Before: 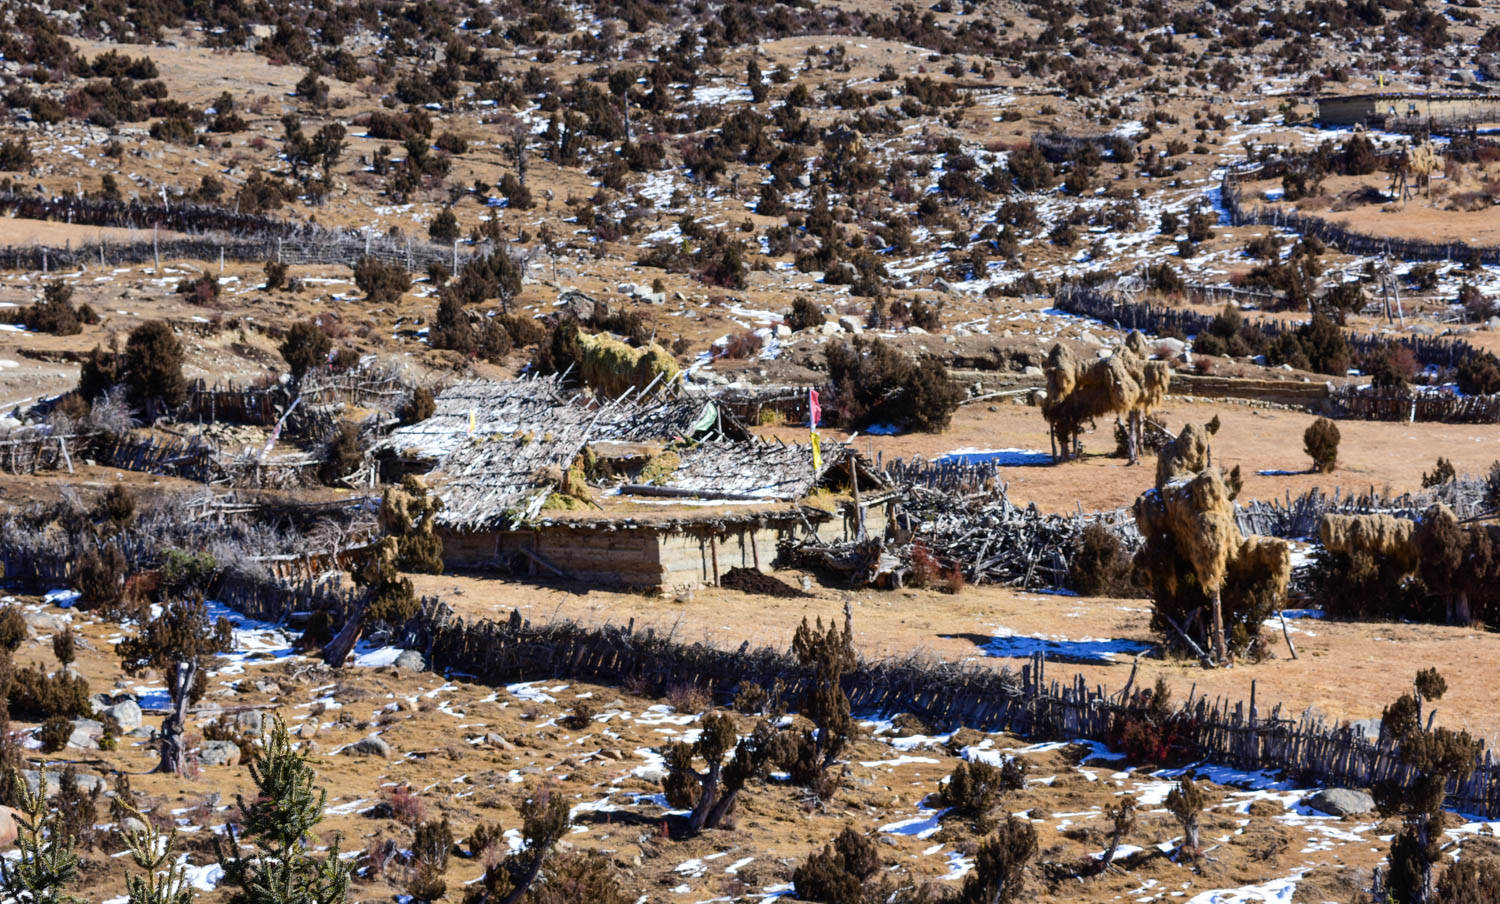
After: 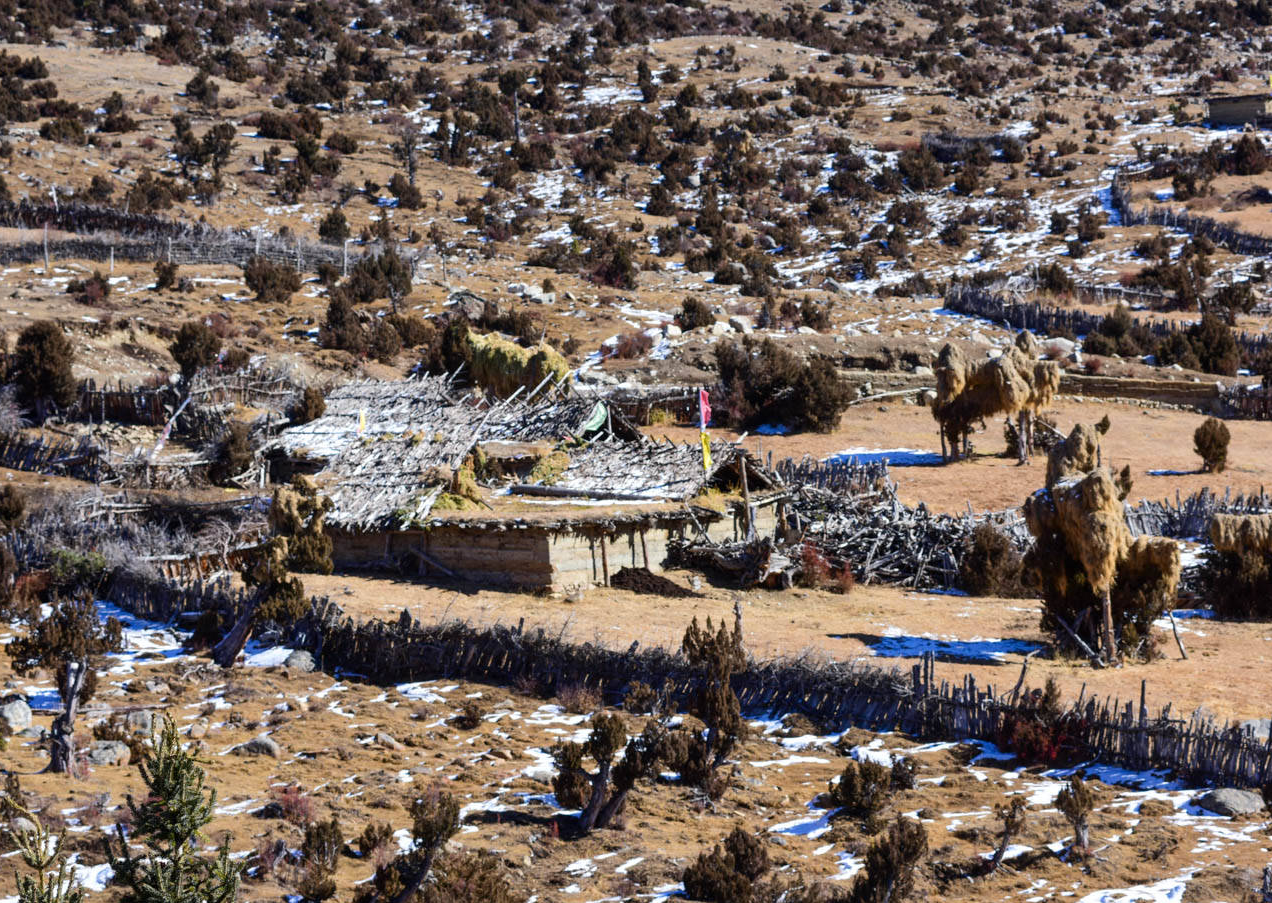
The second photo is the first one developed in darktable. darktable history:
crop: left 7.353%, right 7.799%
